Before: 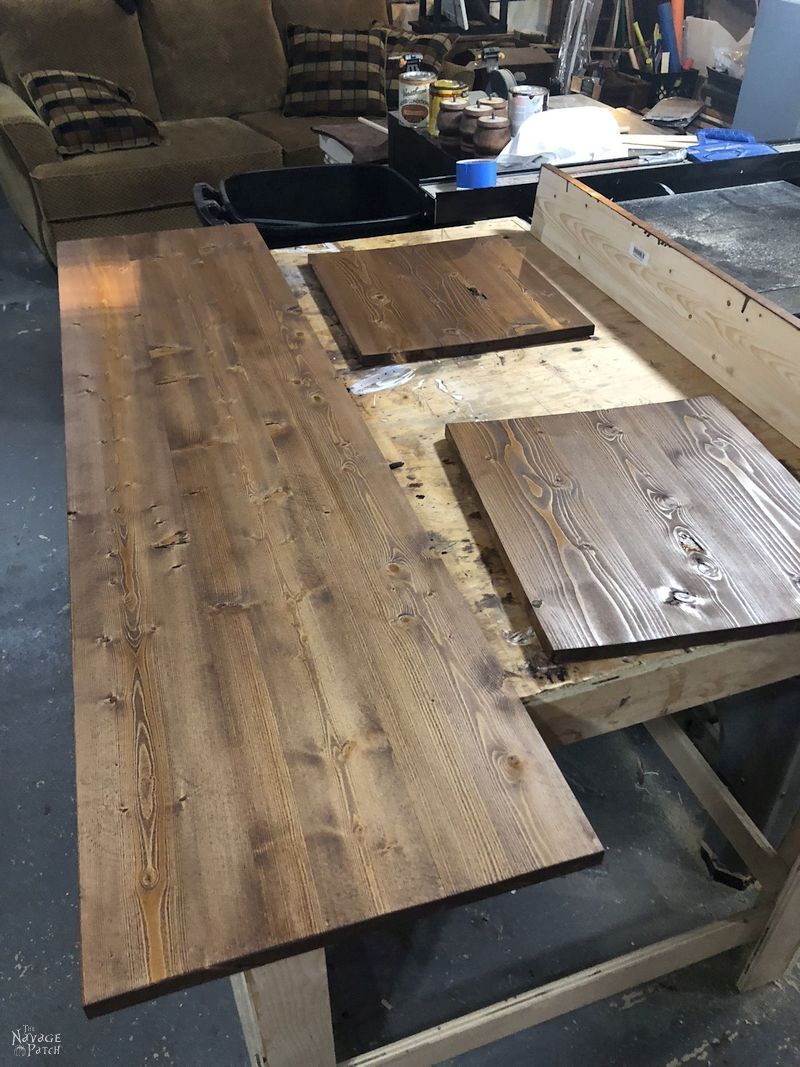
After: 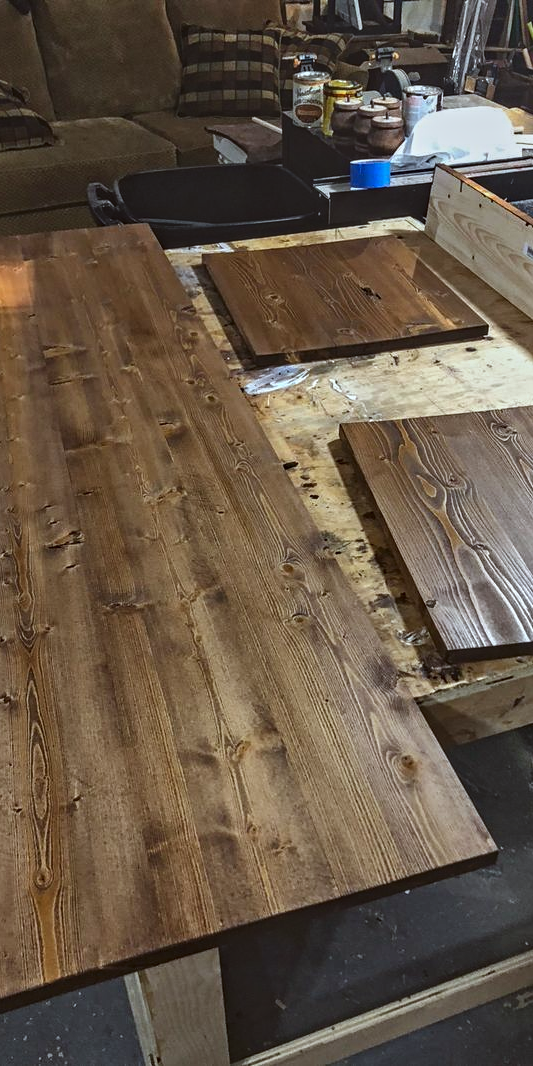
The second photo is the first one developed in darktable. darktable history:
exposure: black level correction -0.014, exposure -0.187 EV, compensate highlight preservation false
color correction: highlights a* -3.34, highlights b* -6.43, shadows a* 3.28, shadows b* 5.42
tone equalizer: -8 EV 0.227 EV, -7 EV 0.4 EV, -6 EV 0.448 EV, -5 EV 0.282 EV, -3 EV -0.28 EV, -2 EV -0.431 EV, -1 EV -0.438 EV, +0 EV -0.257 EV
contrast equalizer: y [[0.502, 0.517, 0.543, 0.576, 0.611, 0.631], [0.5 ×6], [0.5 ×6], [0 ×6], [0 ×6]]
local contrast: on, module defaults
contrast brightness saturation: brightness -0.021, saturation 0.367
crop and rotate: left 13.429%, right 19.891%
tone curve: curves: ch0 [(0, 0) (0.003, 0.003) (0.011, 0.011) (0.025, 0.025) (0.044, 0.044) (0.069, 0.068) (0.1, 0.098) (0.136, 0.134) (0.177, 0.175) (0.224, 0.221) (0.277, 0.273) (0.335, 0.331) (0.399, 0.394) (0.468, 0.462) (0.543, 0.543) (0.623, 0.623) (0.709, 0.709) (0.801, 0.801) (0.898, 0.898) (1, 1)], color space Lab, independent channels, preserve colors none
